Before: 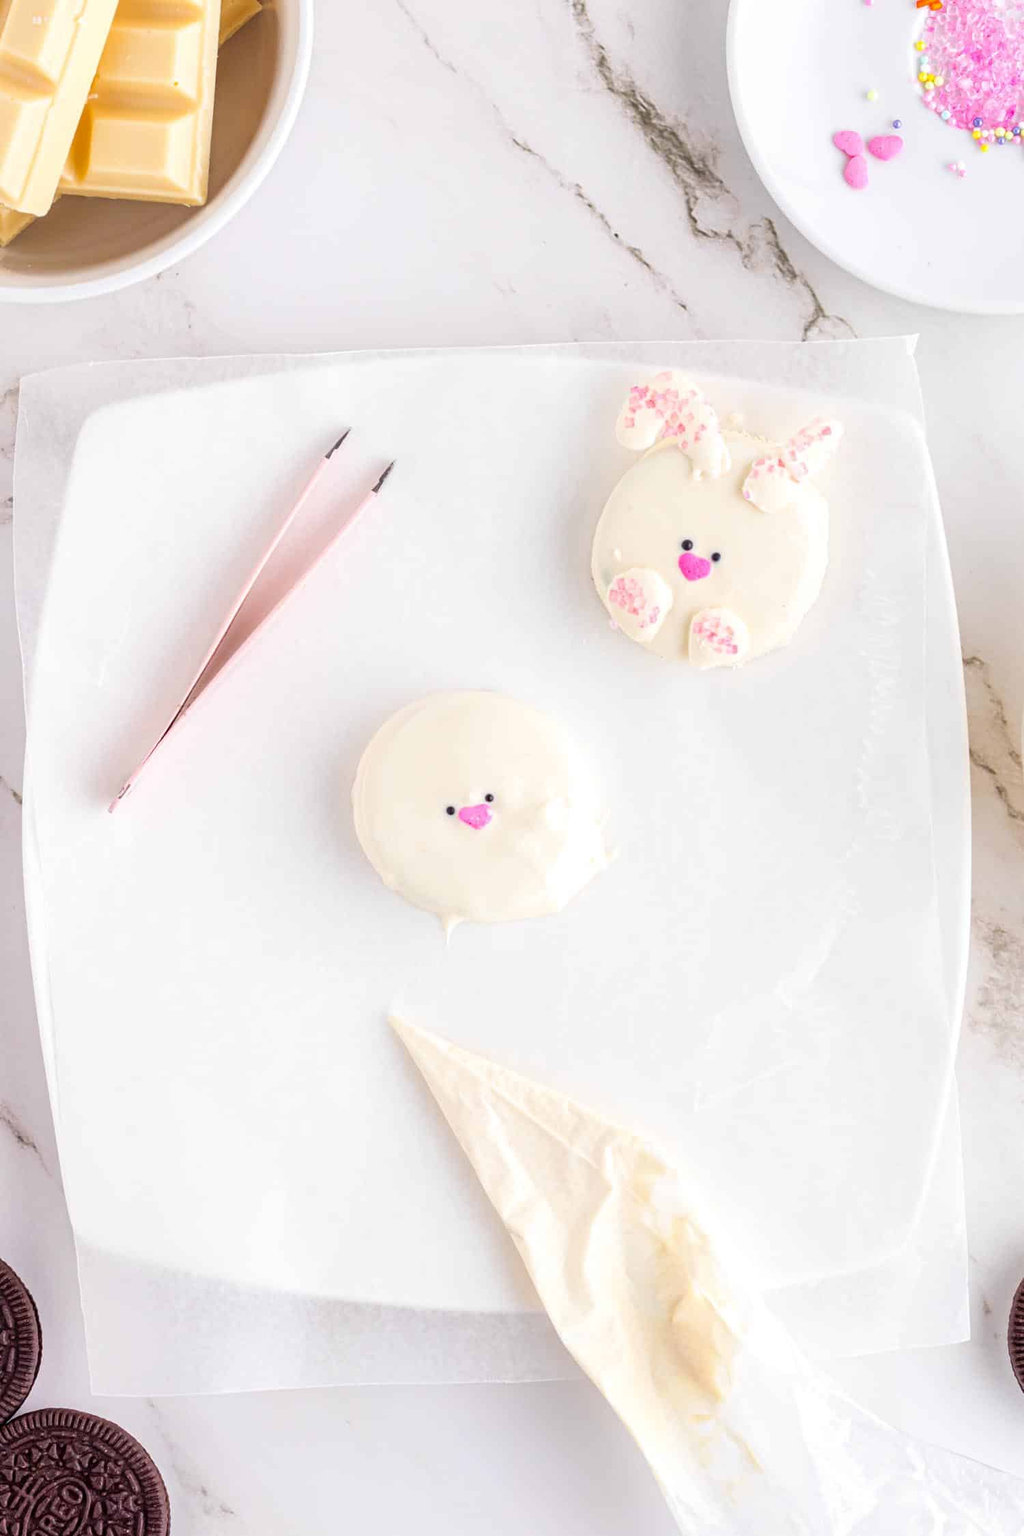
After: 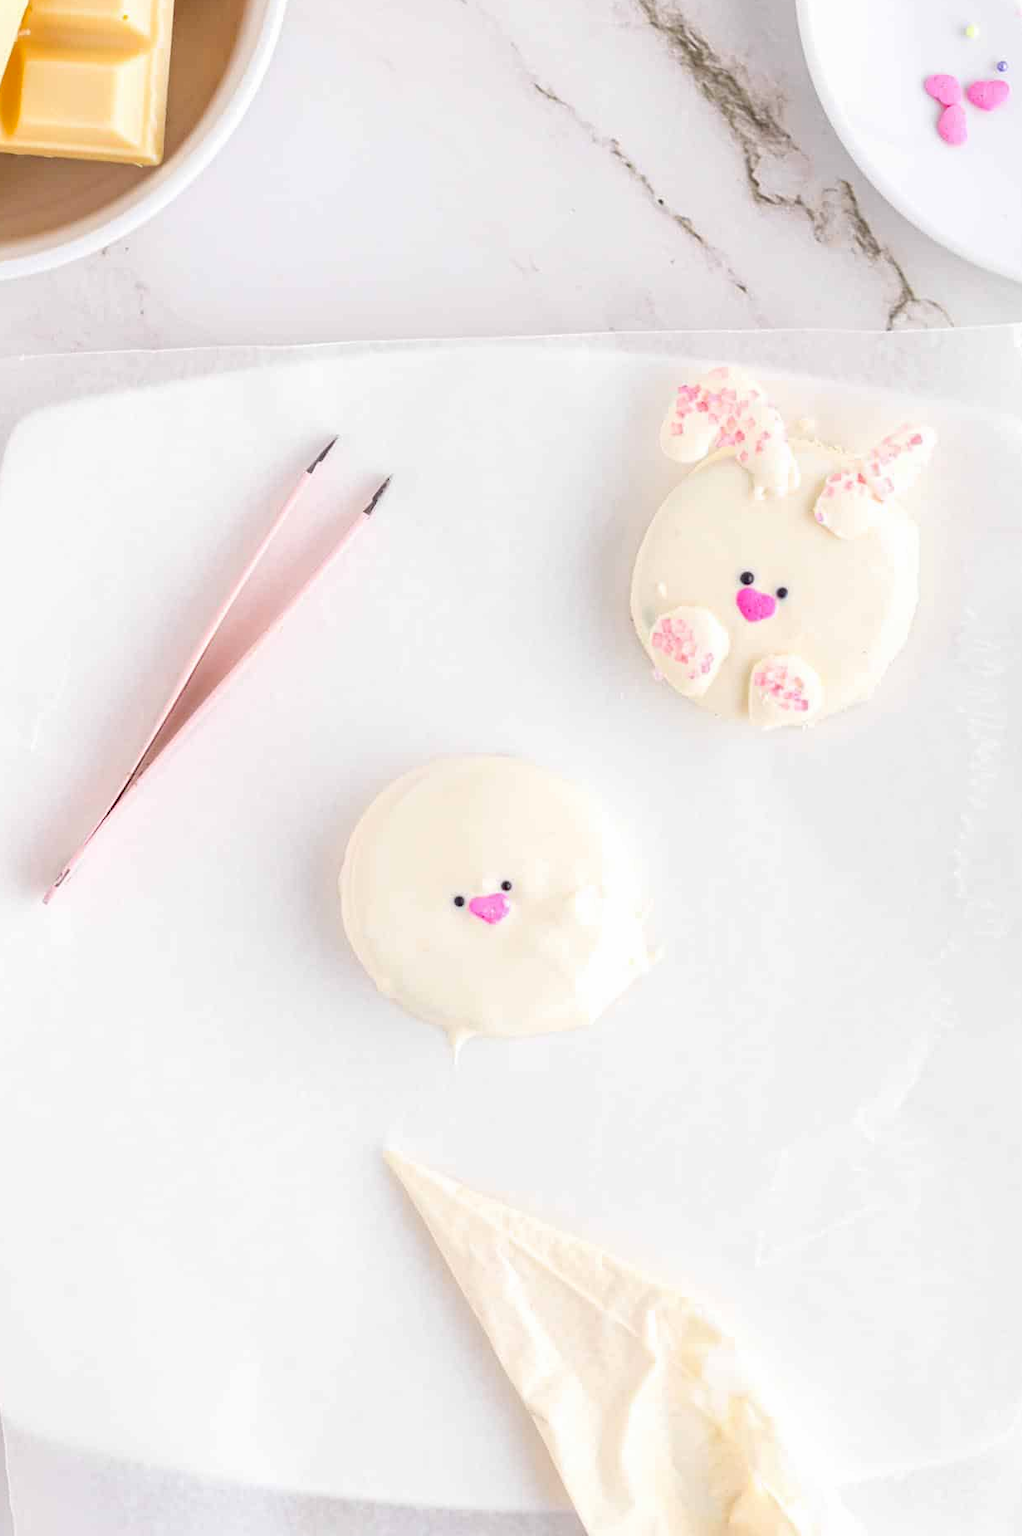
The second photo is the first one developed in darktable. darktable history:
crop and rotate: left 7.196%, top 4.574%, right 10.605%, bottom 13.178%
color zones: curves: ch1 [(0, 0.523) (0.143, 0.545) (0.286, 0.52) (0.429, 0.506) (0.571, 0.503) (0.714, 0.503) (0.857, 0.508) (1, 0.523)]
tone equalizer: -8 EV -0.528 EV, -7 EV -0.319 EV, -6 EV -0.083 EV, -5 EV 0.413 EV, -4 EV 0.985 EV, -3 EV 0.791 EV, -2 EV -0.01 EV, -1 EV 0.14 EV, +0 EV -0.012 EV, smoothing 1
